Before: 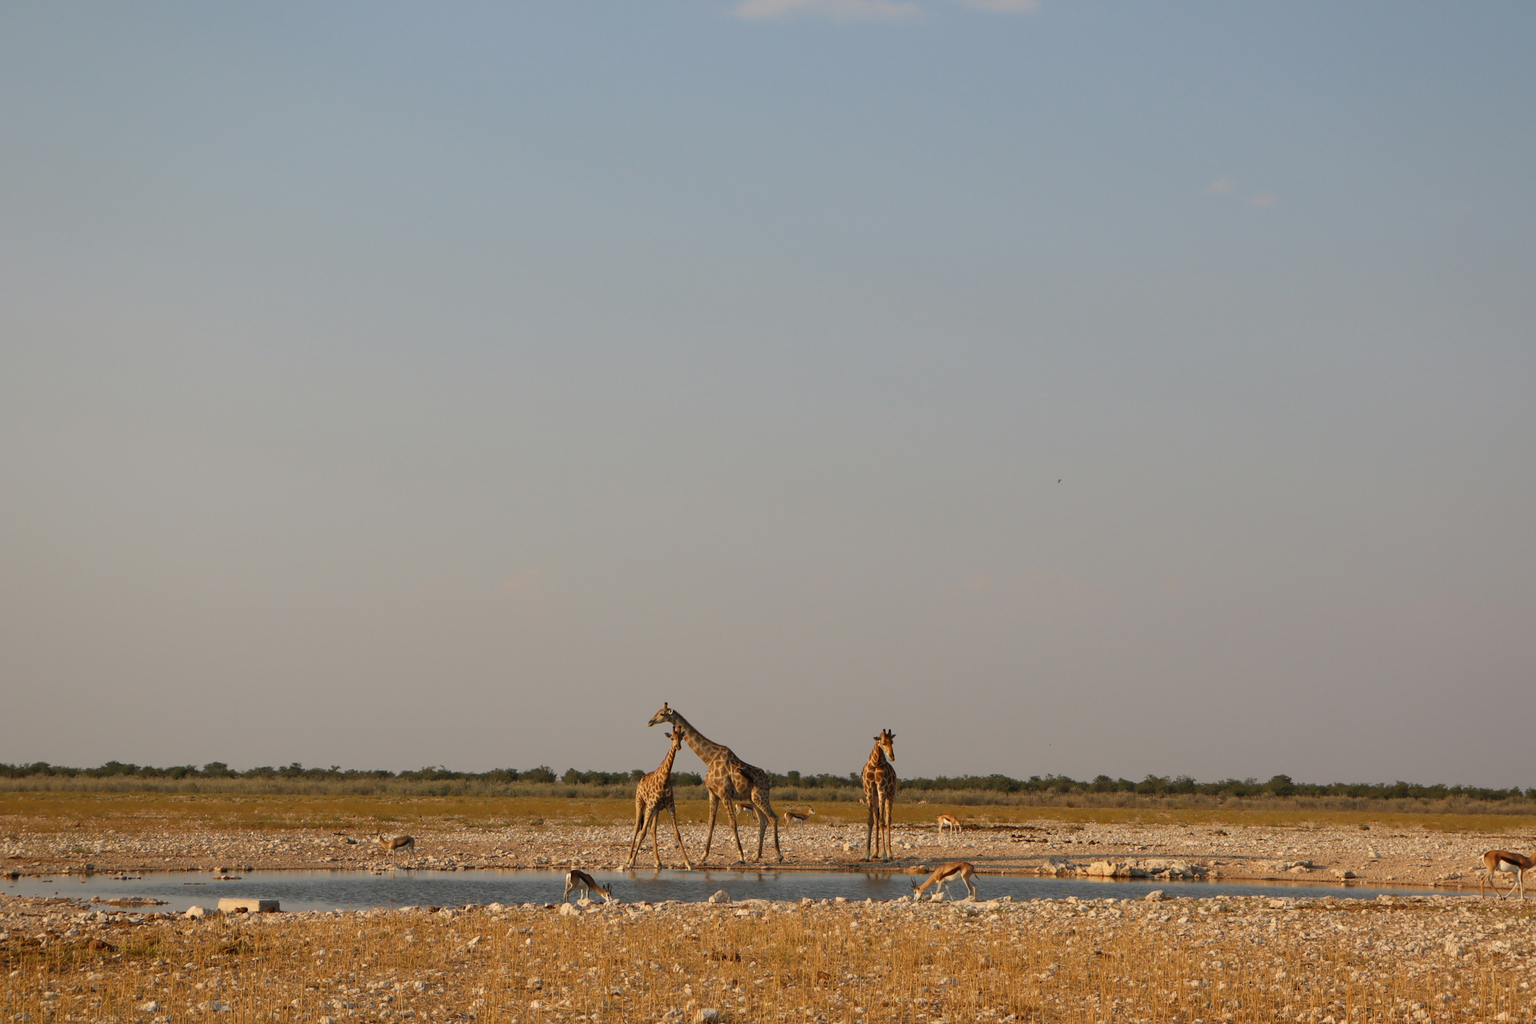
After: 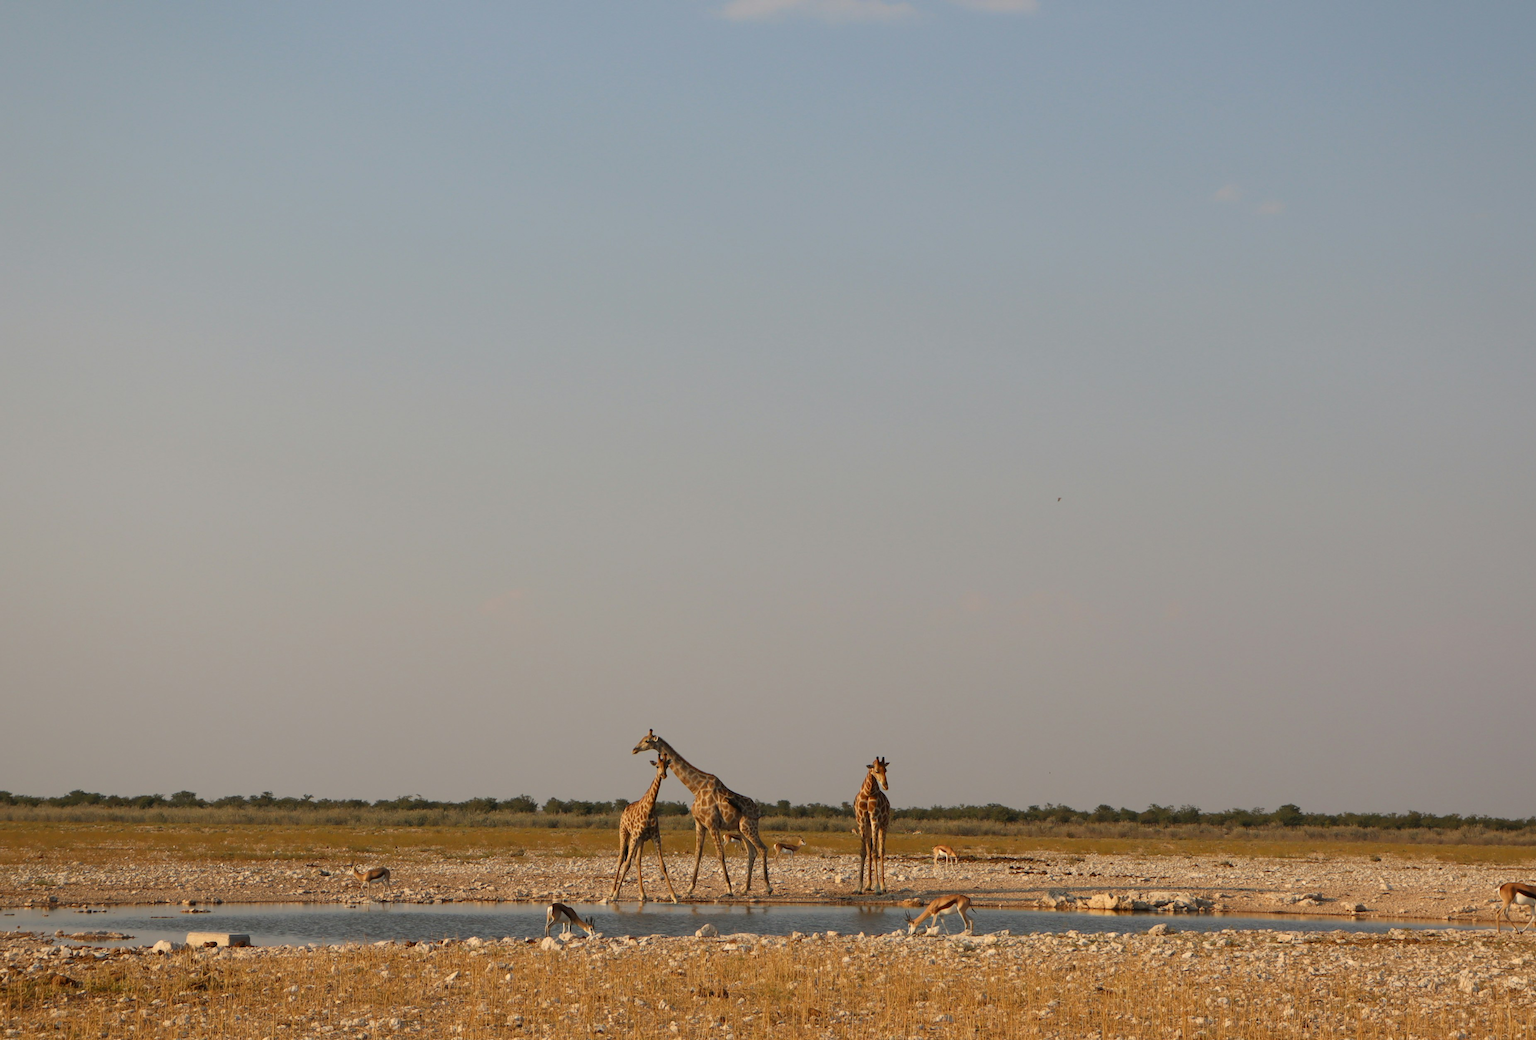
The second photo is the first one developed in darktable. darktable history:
crop and rotate: left 2.532%, right 1.076%, bottom 2.078%
